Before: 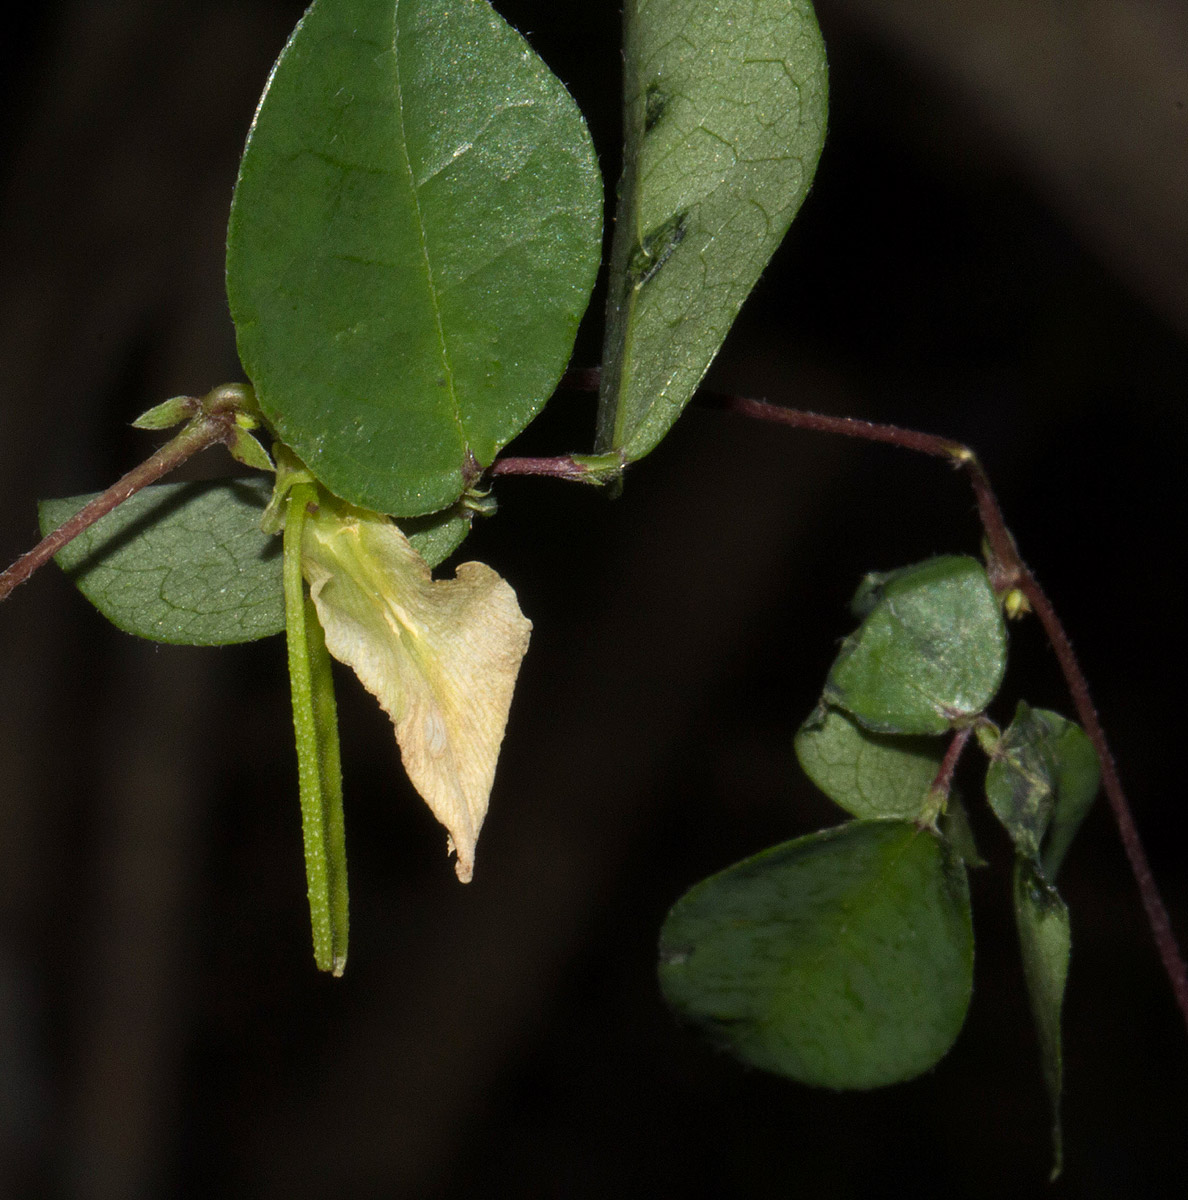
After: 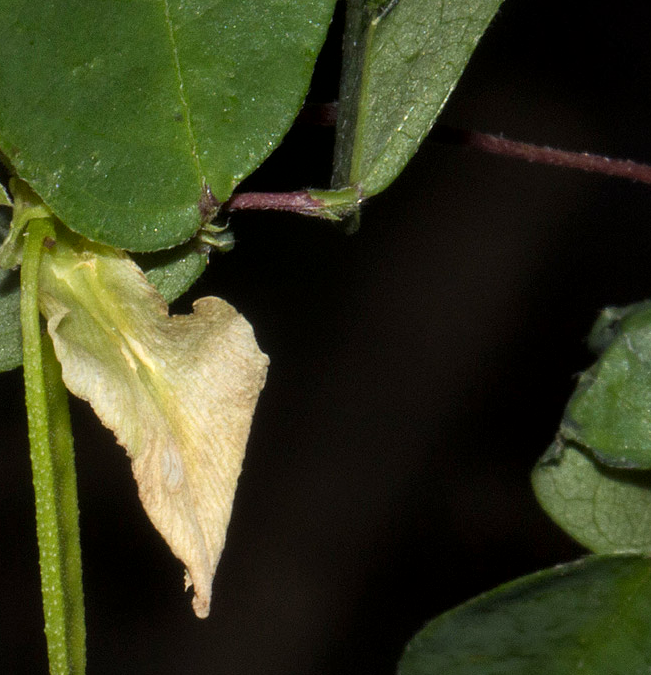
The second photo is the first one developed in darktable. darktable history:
crop and rotate: left 22.155%, top 22.121%, right 22.964%, bottom 21.589%
local contrast: mode bilateral grid, contrast 20, coarseness 49, detail 132%, midtone range 0.2
